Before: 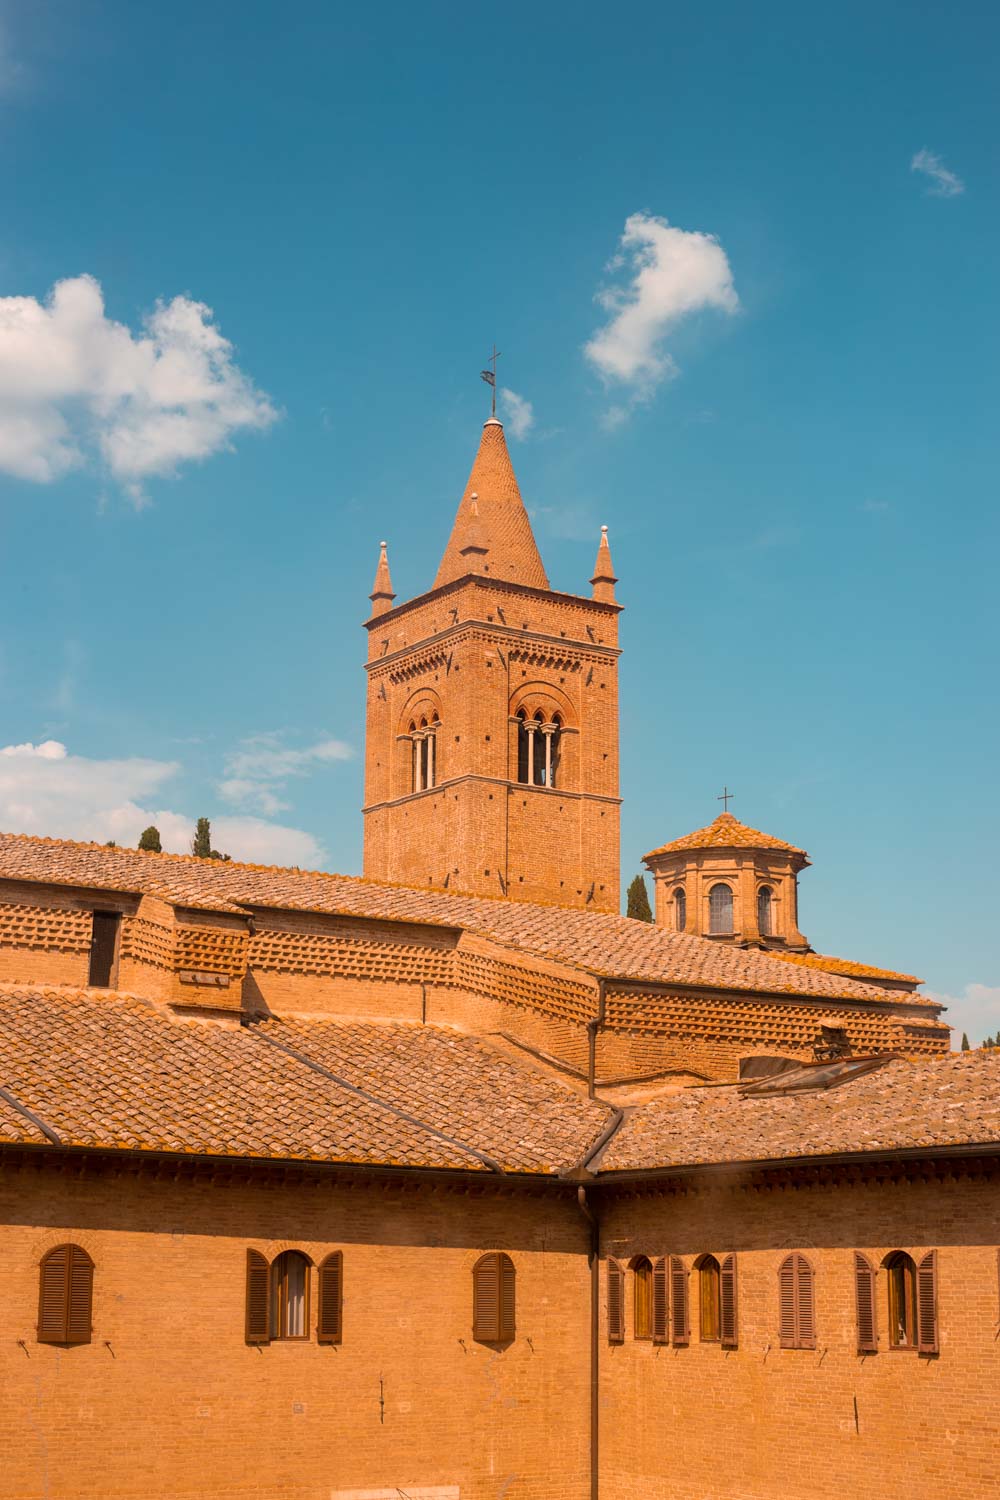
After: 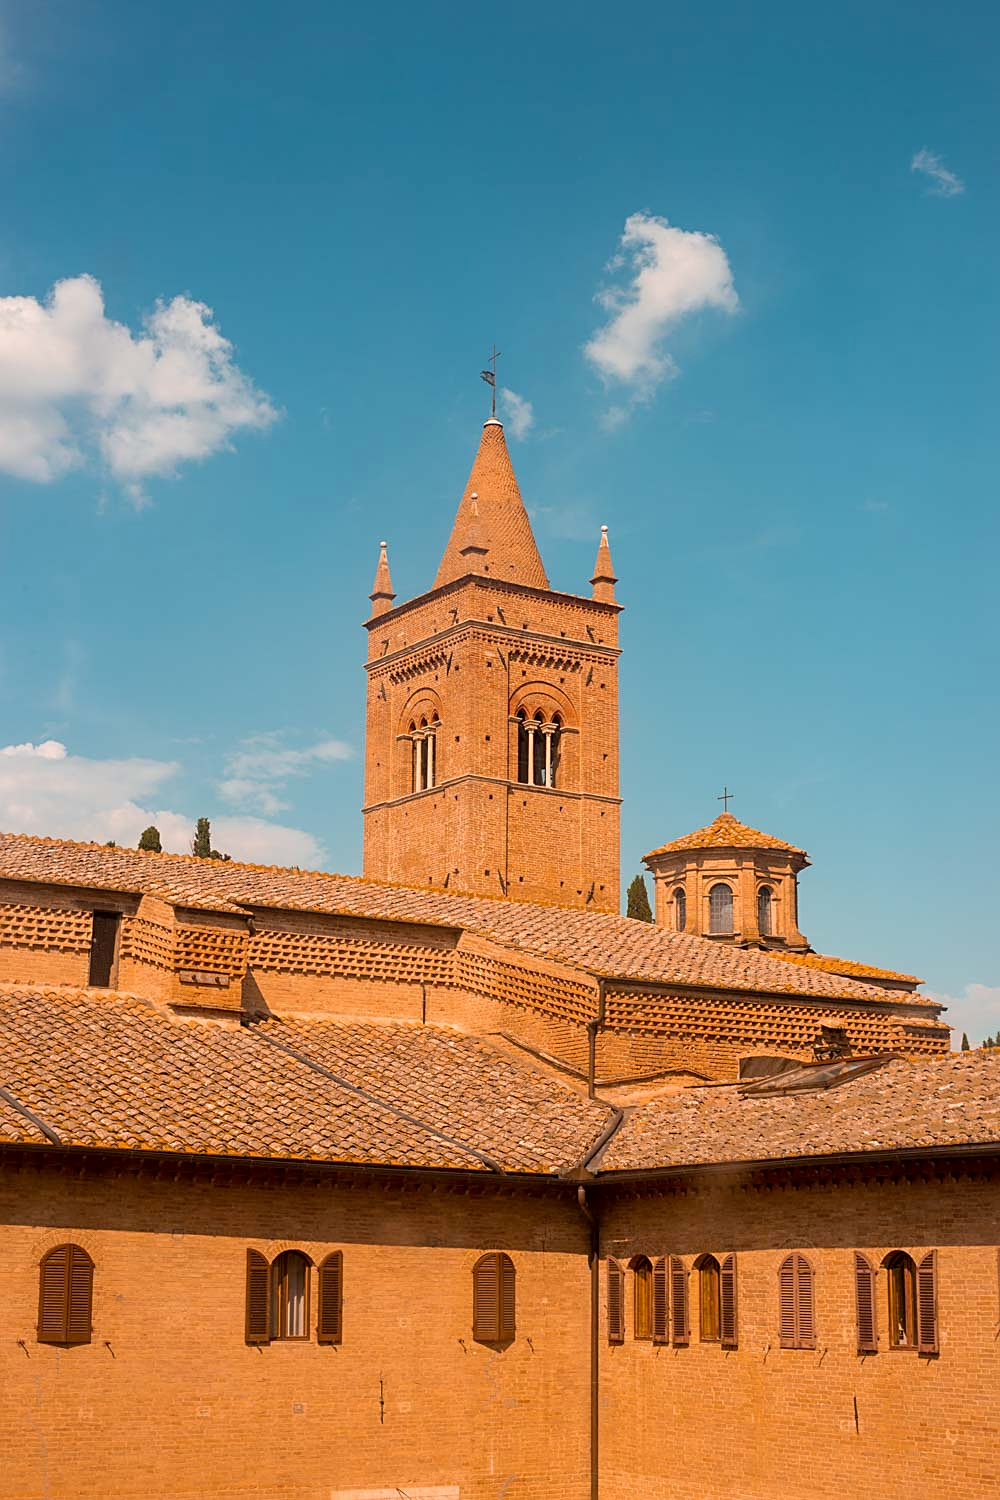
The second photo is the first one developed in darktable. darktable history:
sharpen: on, module defaults
exposure: black level correction 0.002, compensate highlight preservation false
